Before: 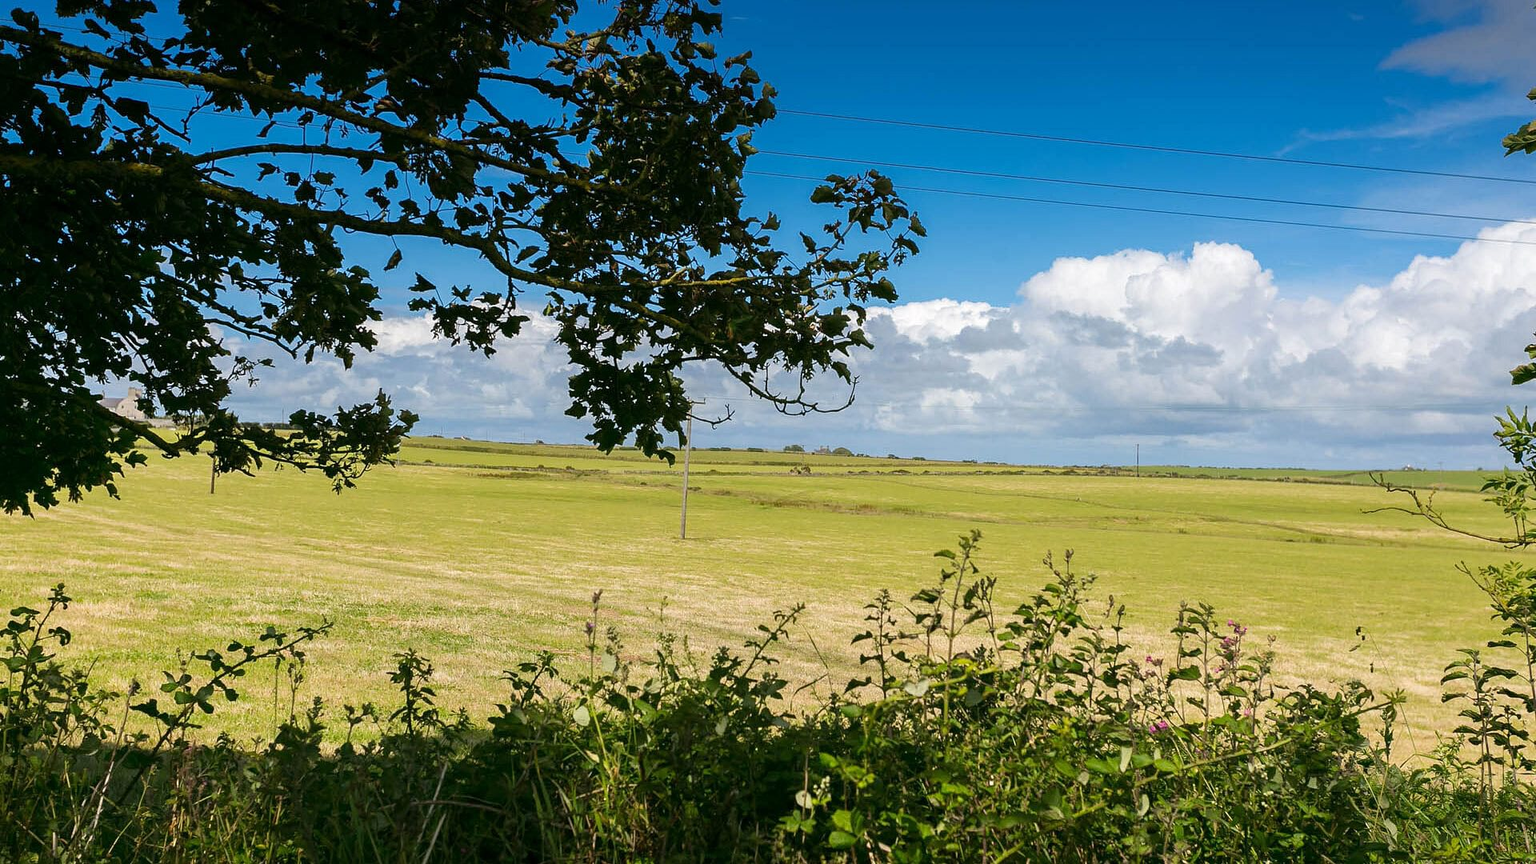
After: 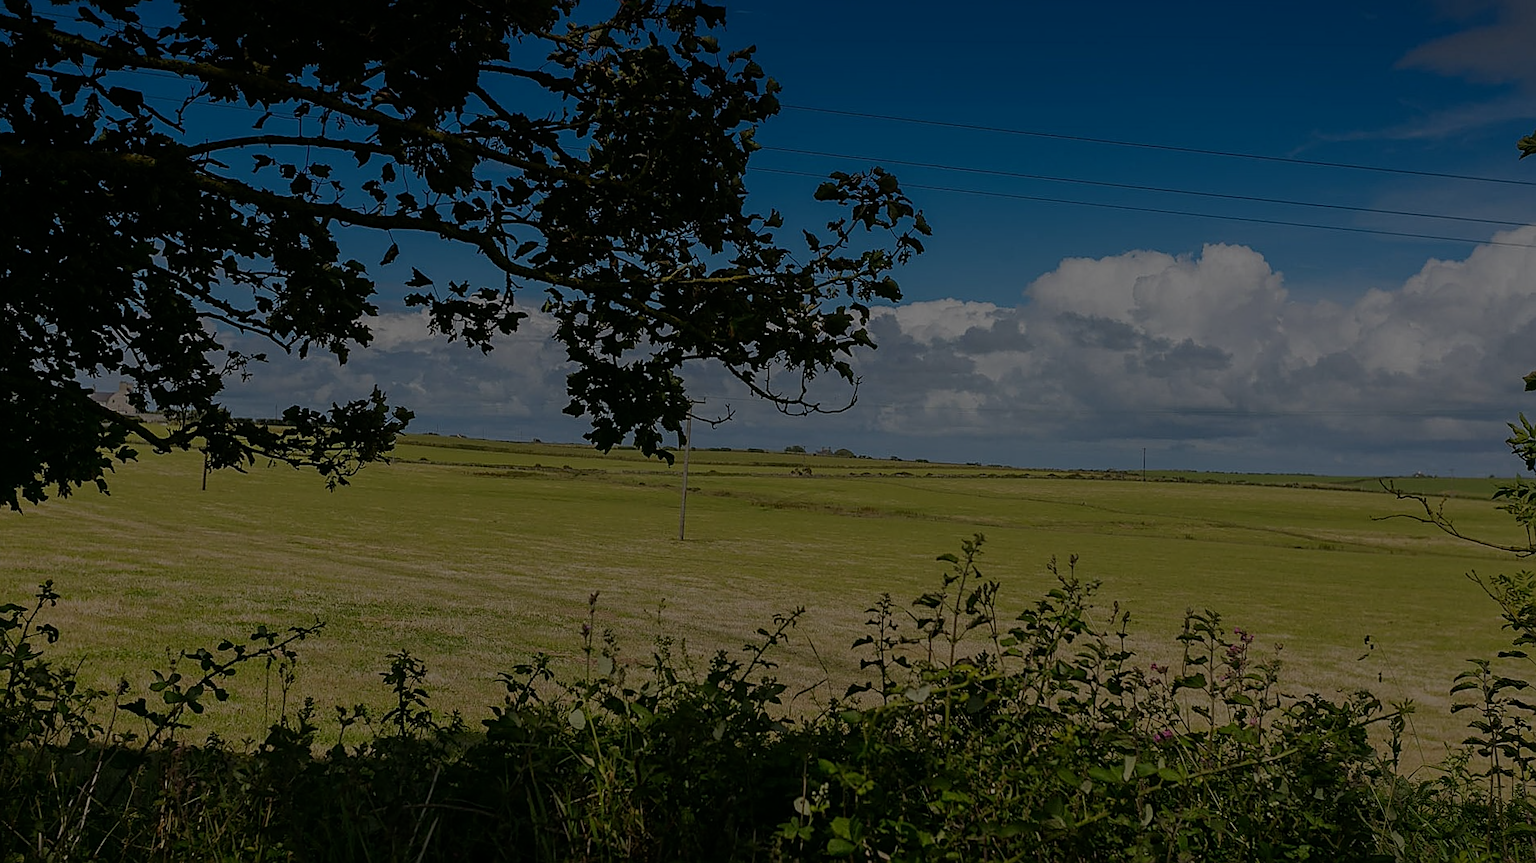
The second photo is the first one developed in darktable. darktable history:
sharpen: on, module defaults
crop and rotate: angle -0.5°
exposure: exposure -2.446 EV, compensate highlight preservation false
